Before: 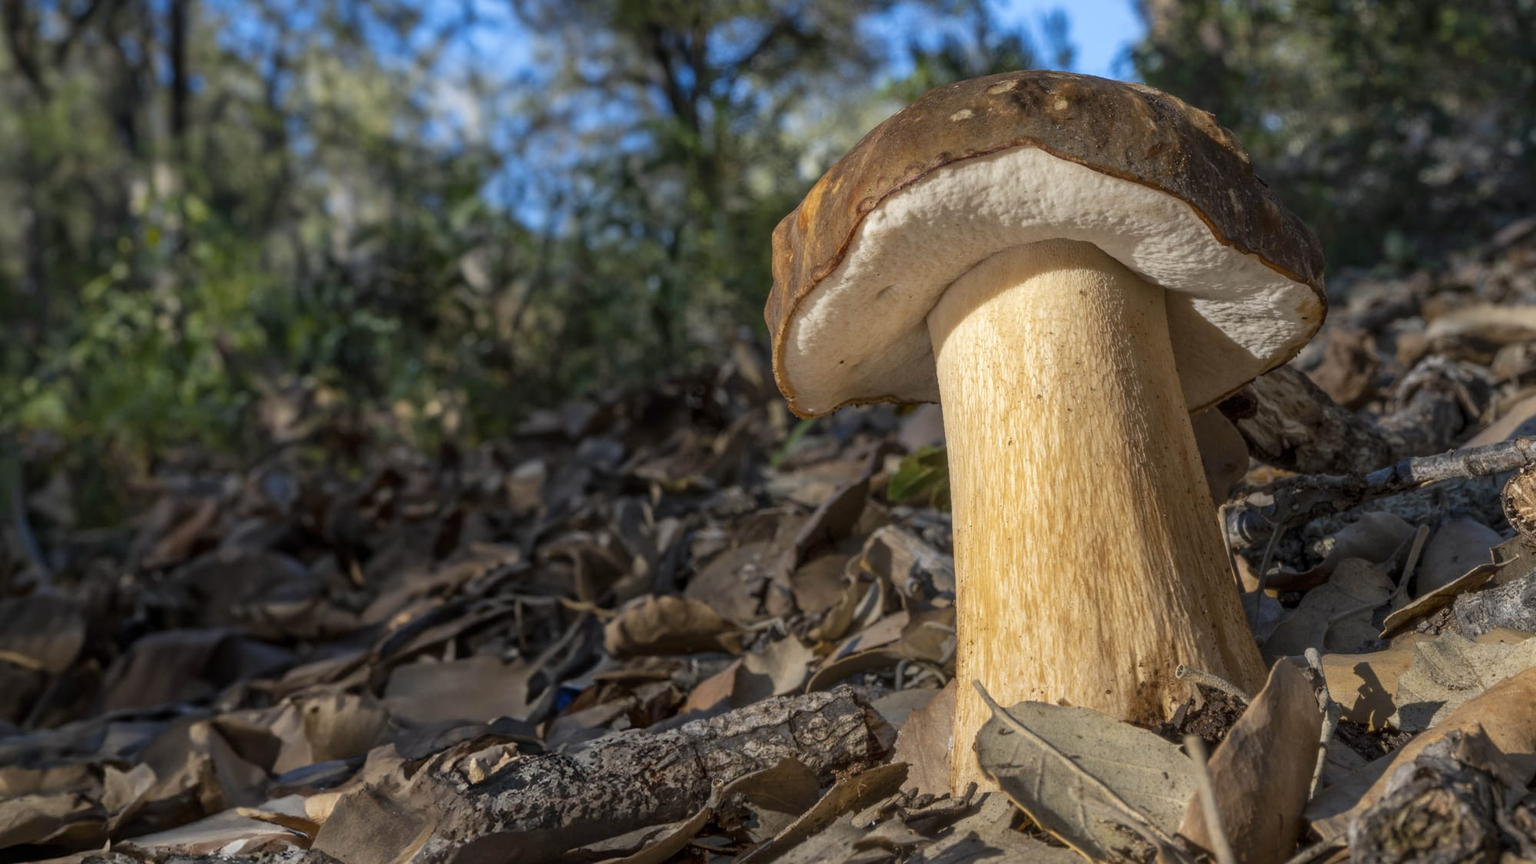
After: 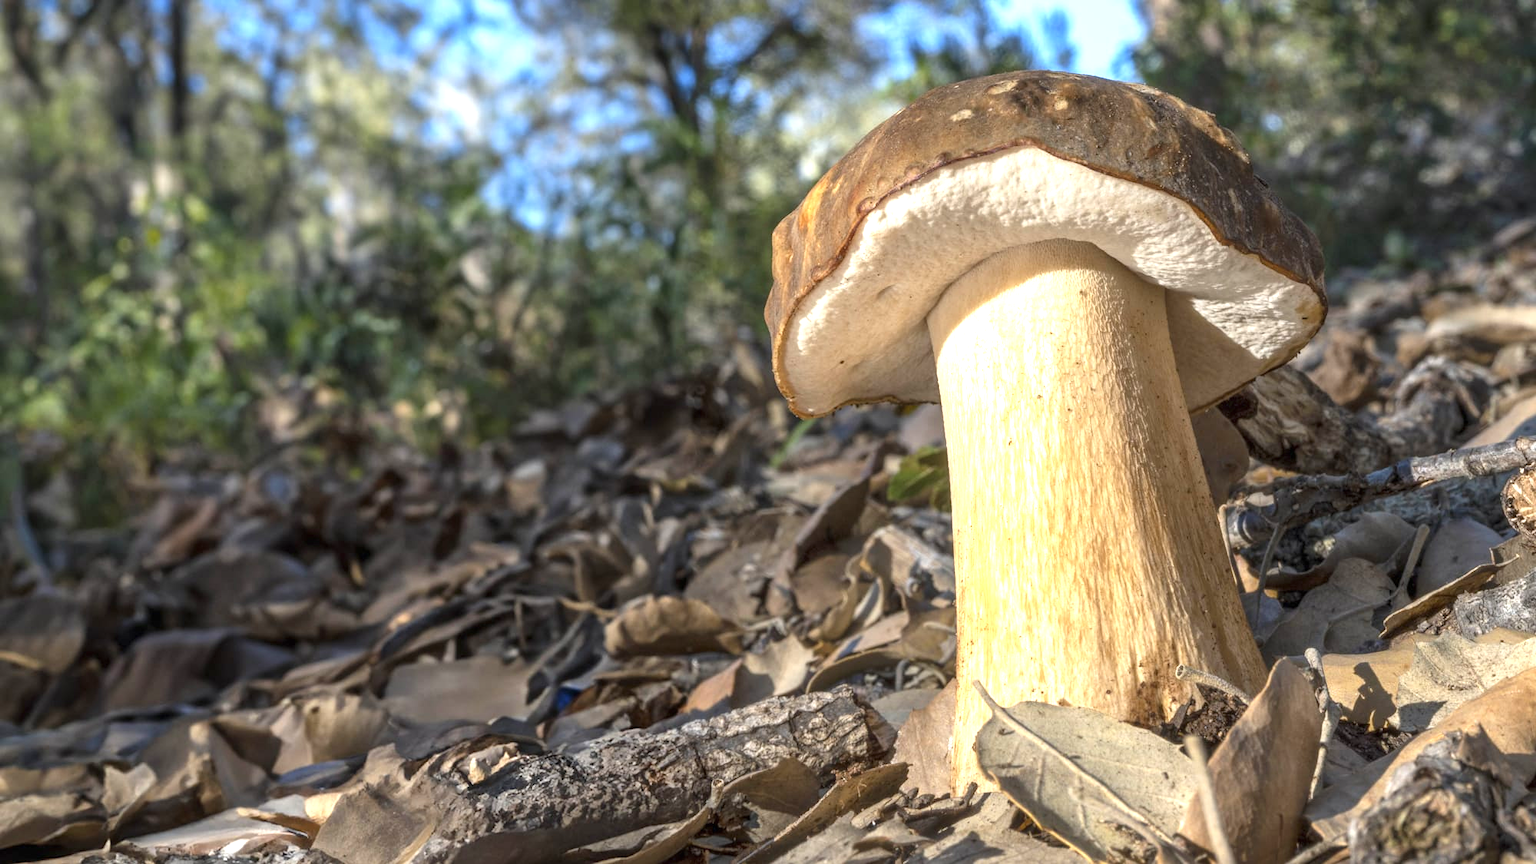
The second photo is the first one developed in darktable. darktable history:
contrast brightness saturation: saturation -0.05
exposure: black level correction 0, exposure 1.2 EV, compensate exposure bias true, compensate highlight preservation false
